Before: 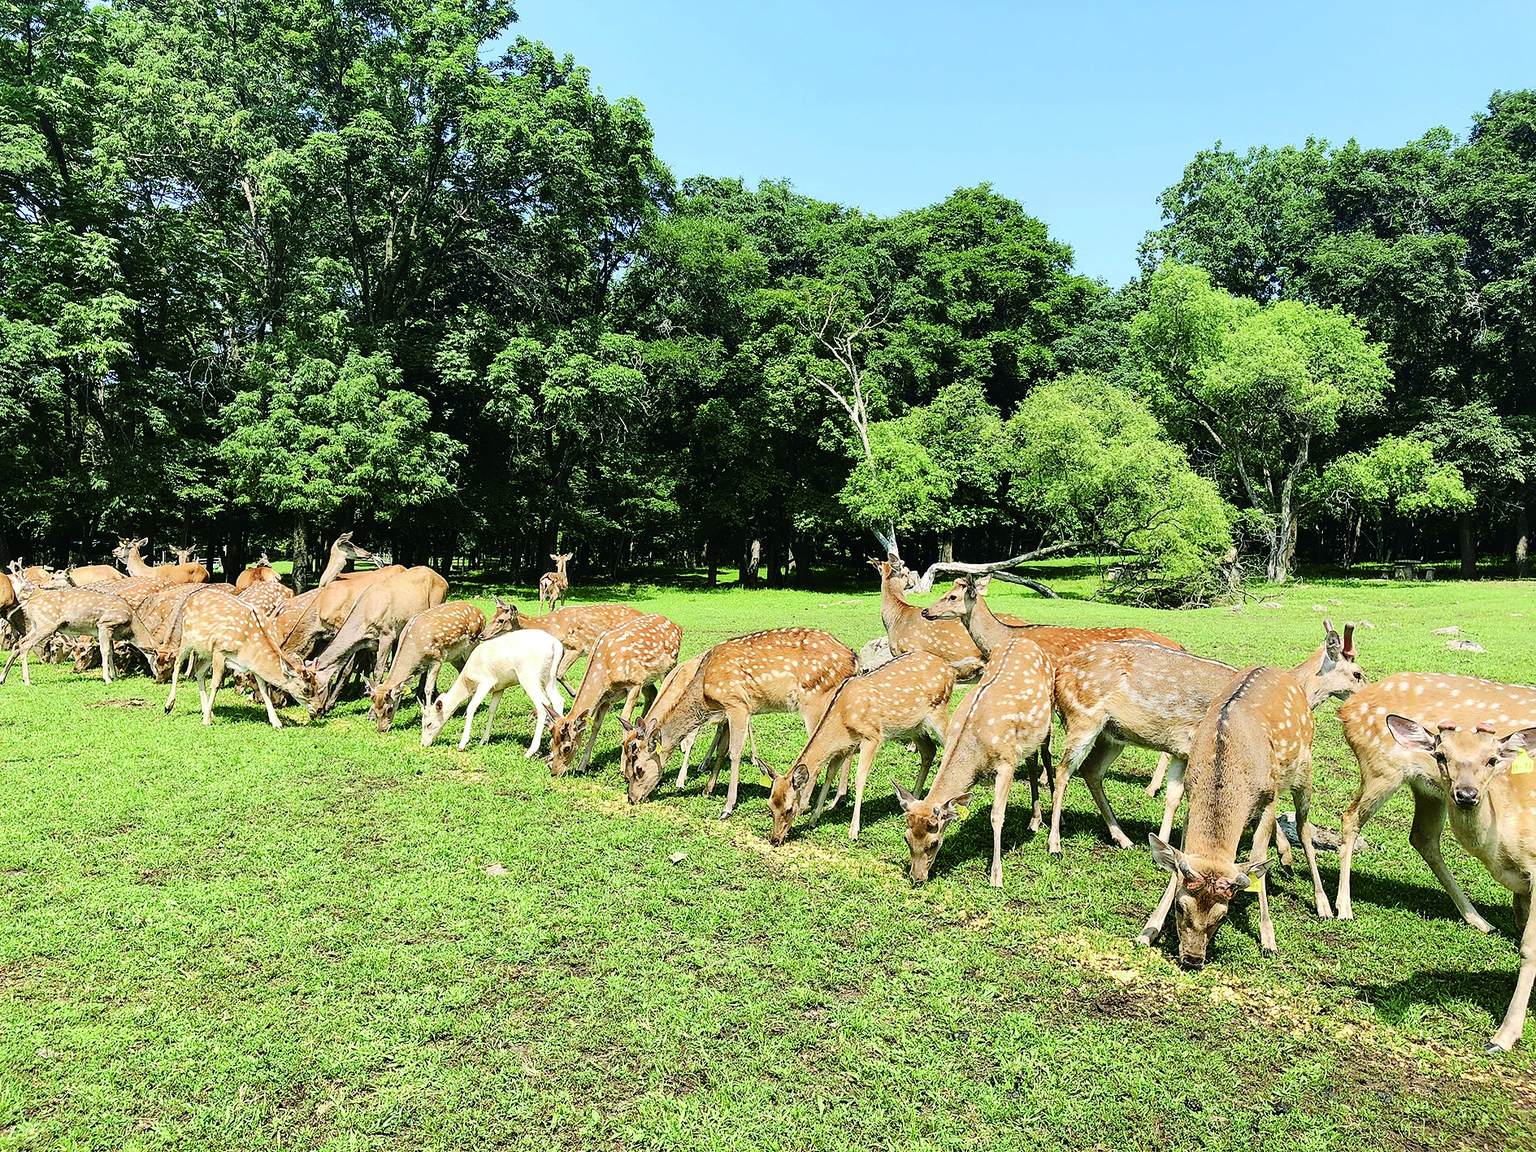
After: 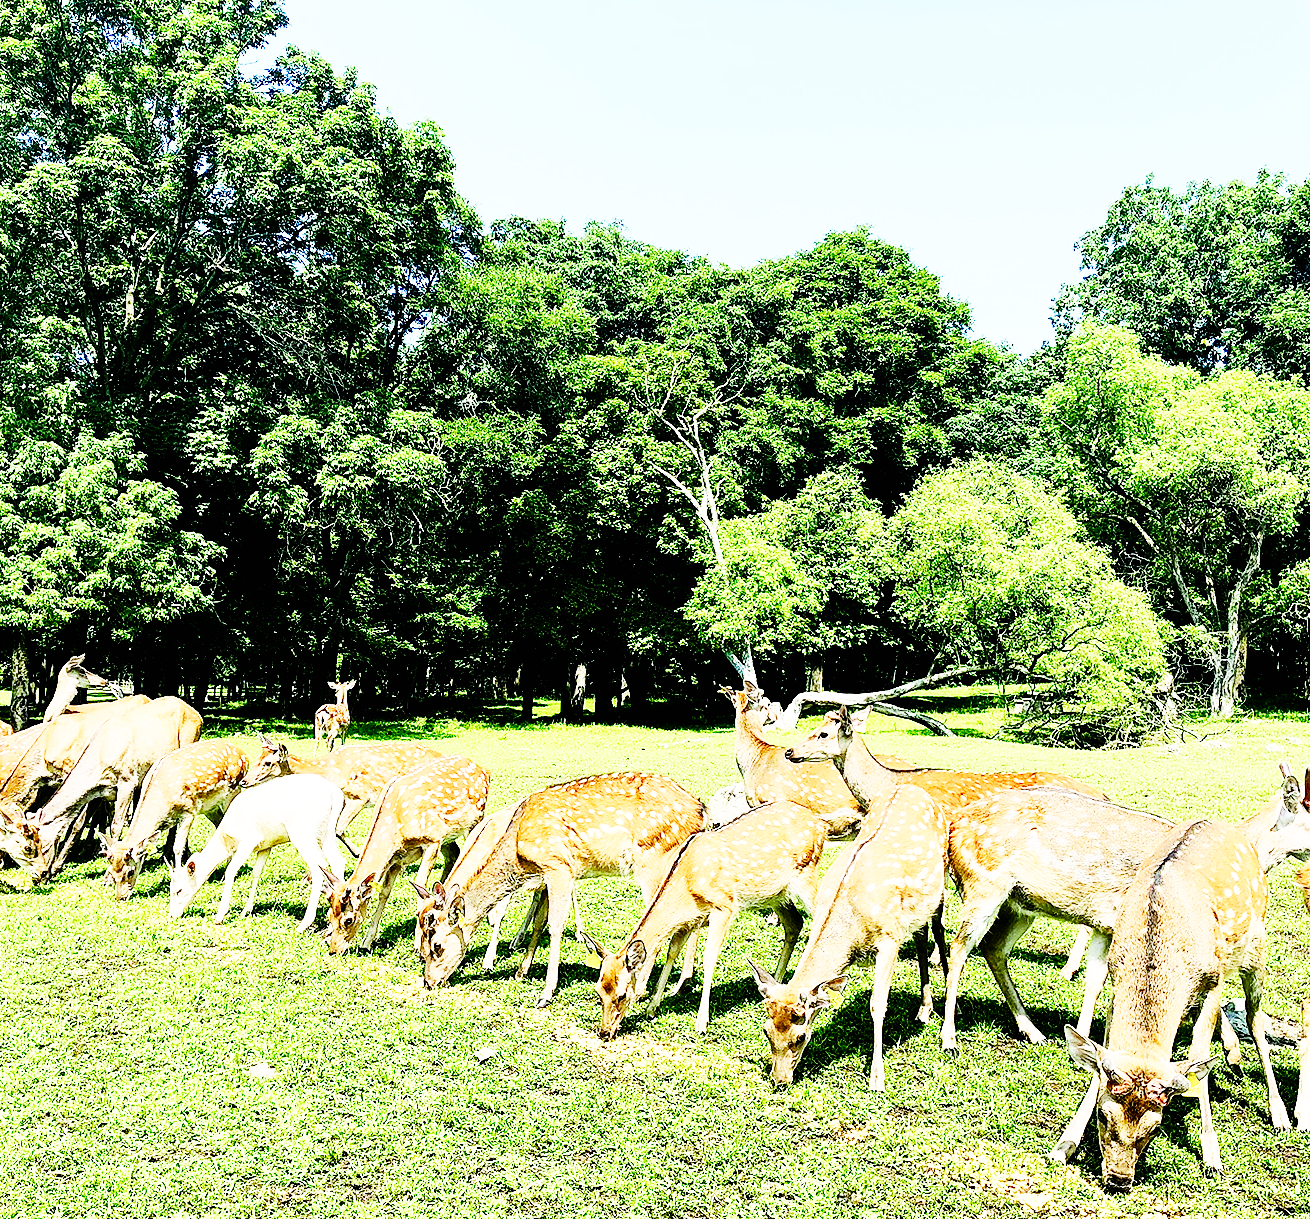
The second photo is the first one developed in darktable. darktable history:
exposure: black level correction 0.007, compensate highlight preservation false
base curve: curves: ch0 [(0, 0) (0.007, 0.004) (0.027, 0.03) (0.046, 0.07) (0.207, 0.54) (0.442, 0.872) (0.673, 0.972) (1, 1)], preserve colors none
crop: left 18.479%, right 12.2%, bottom 13.971%
tone equalizer: on, module defaults
